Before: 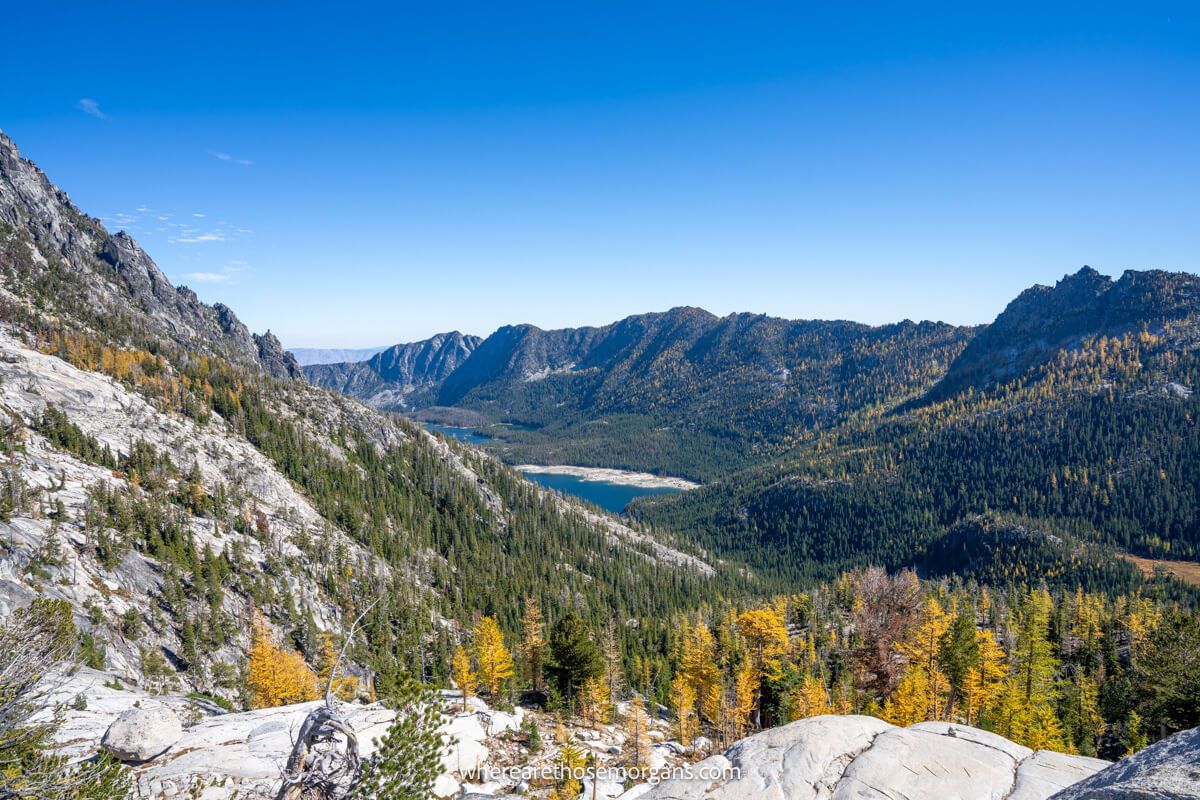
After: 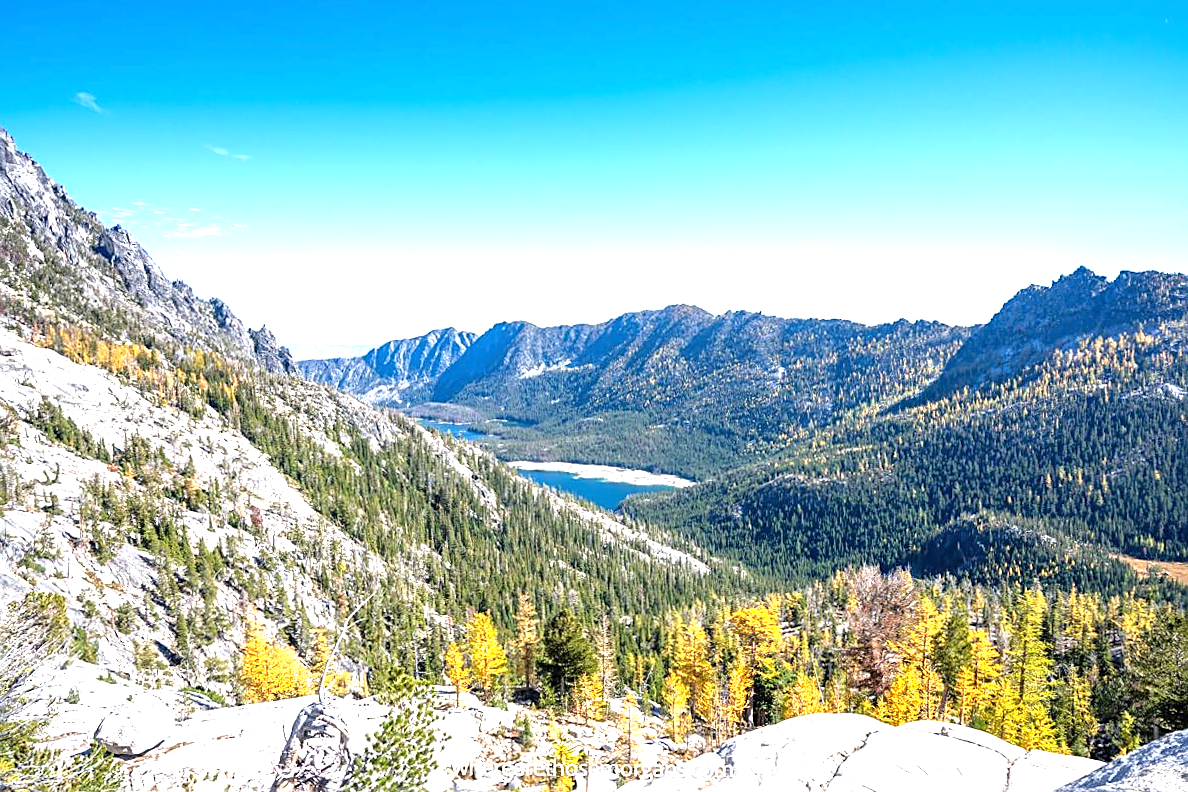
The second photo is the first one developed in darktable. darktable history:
crop and rotate: angle -0.379°
exposure: black level correction 0, exposure 1.408 EV, compensate highlight preservation false
sharpen: on, module defaults
